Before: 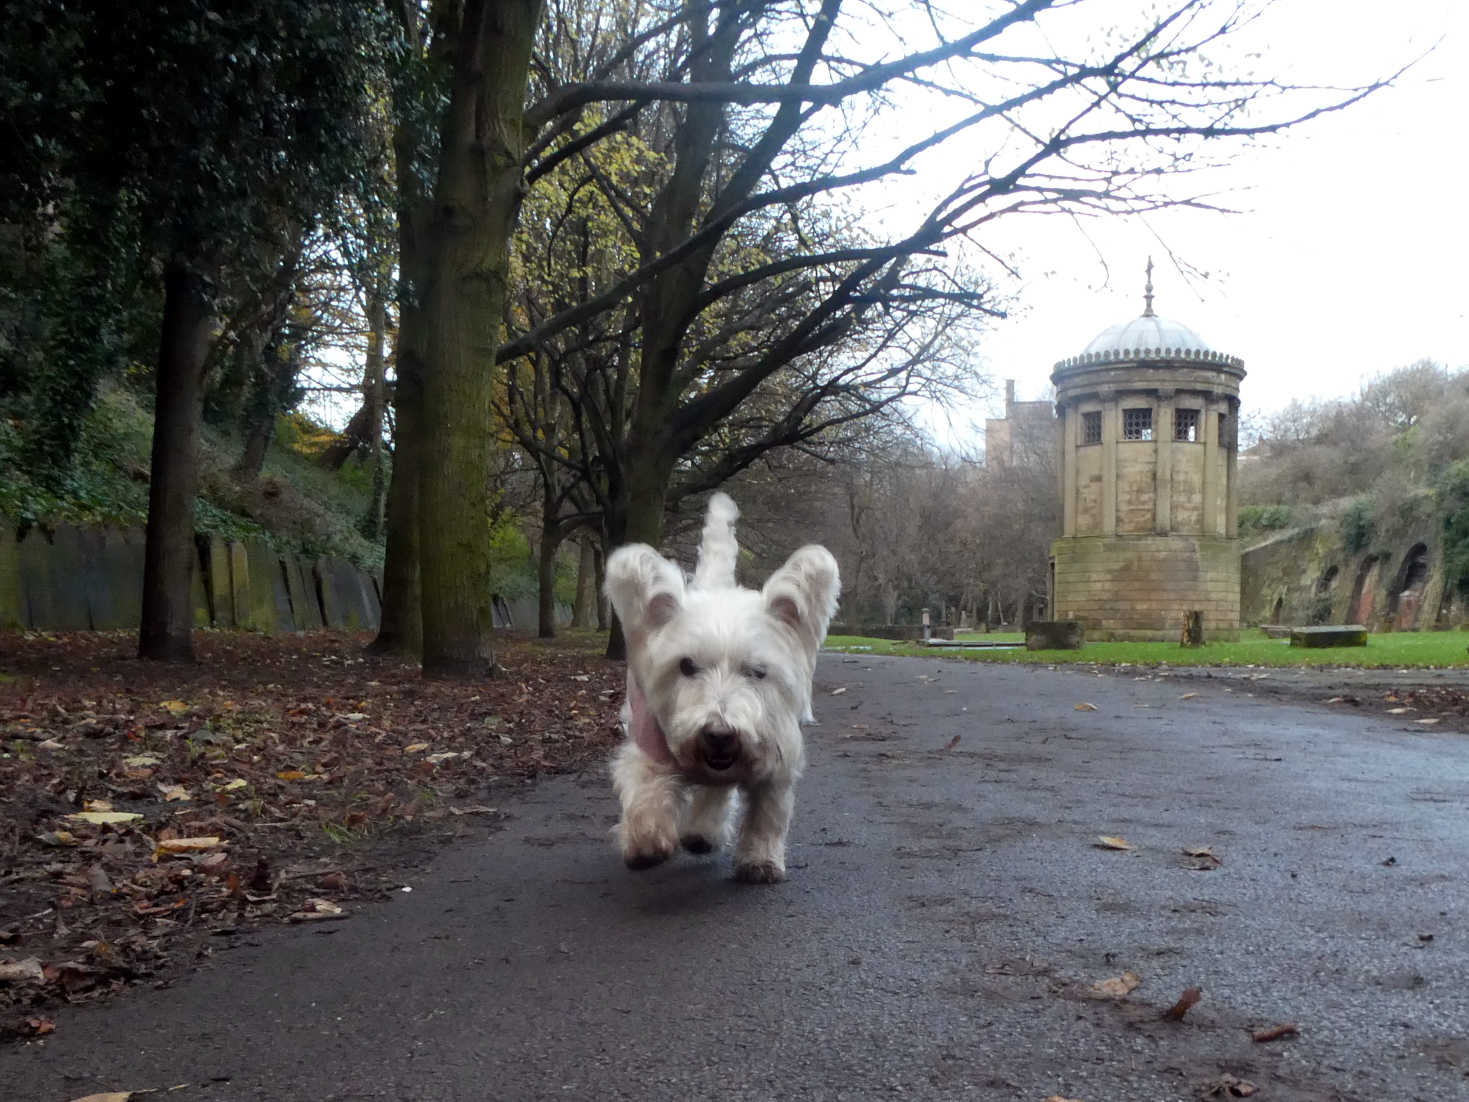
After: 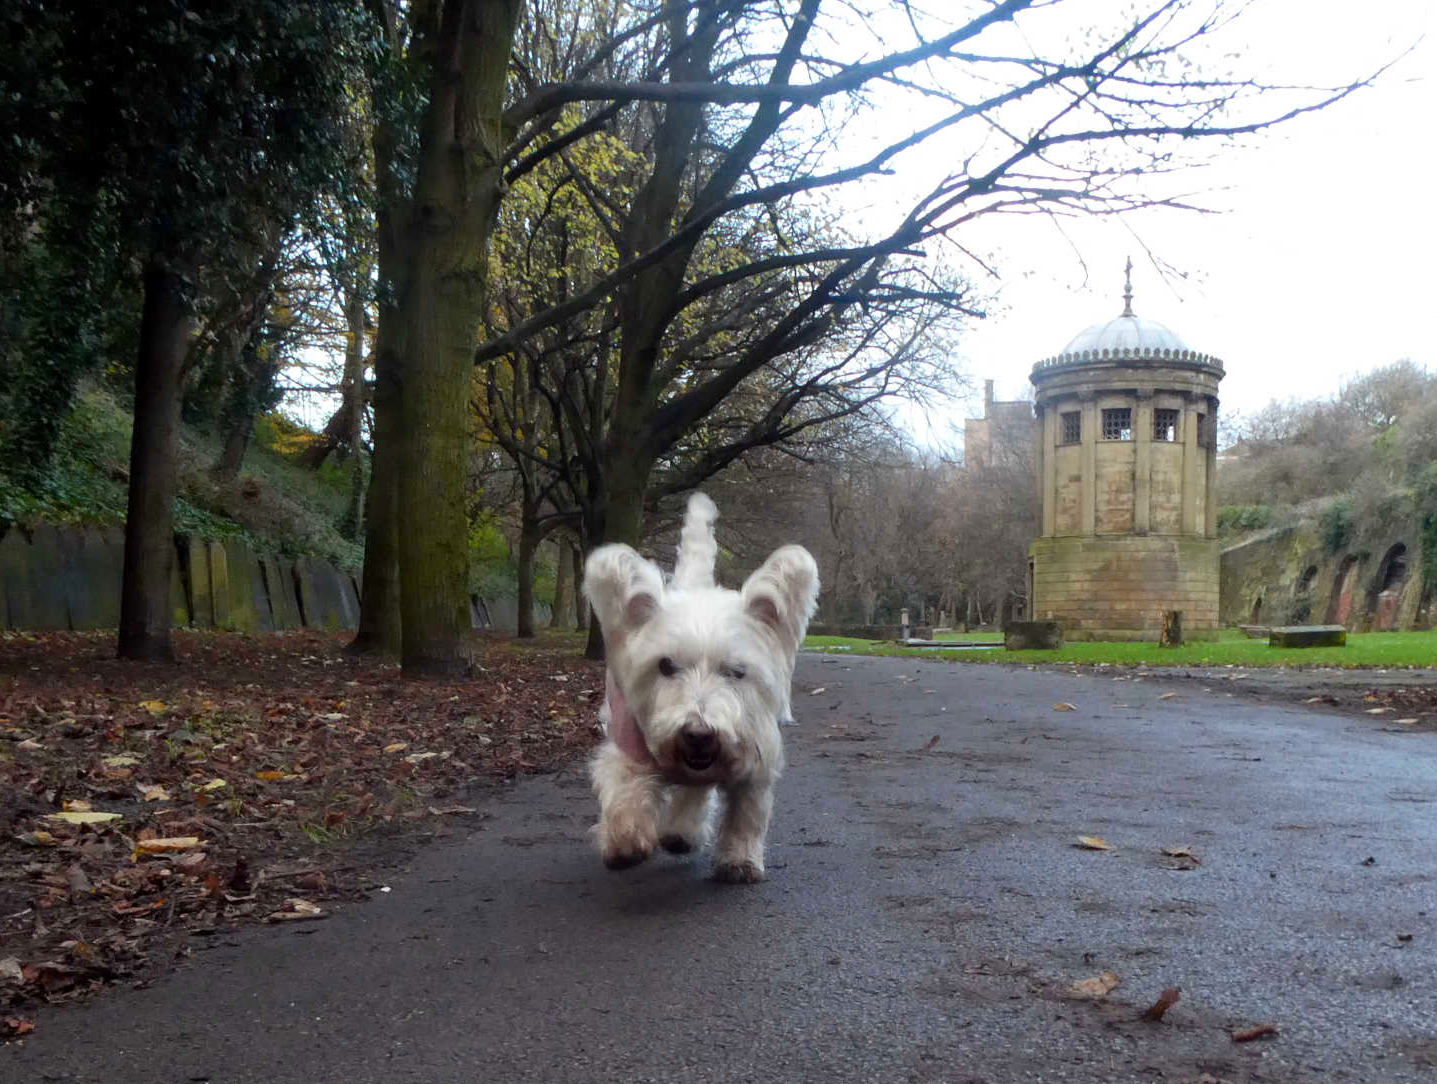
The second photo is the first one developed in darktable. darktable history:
crop and rotate: left 1.457%, right 0.671%, bottom 1.585%
contrast brightness saturation: saturation 0.181
